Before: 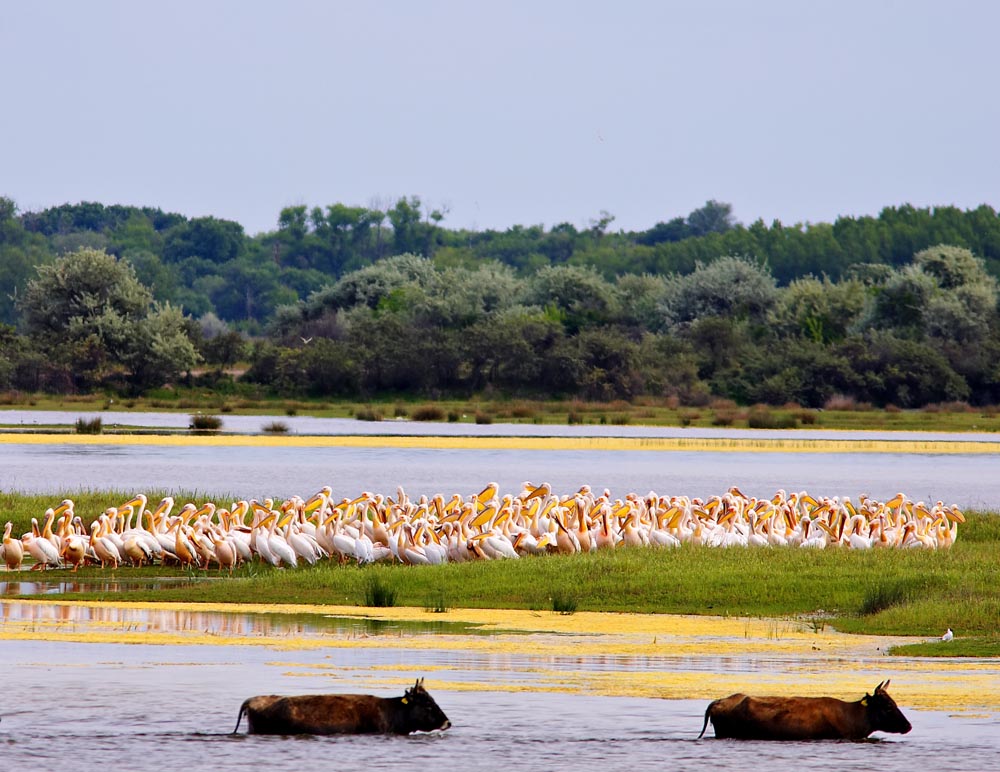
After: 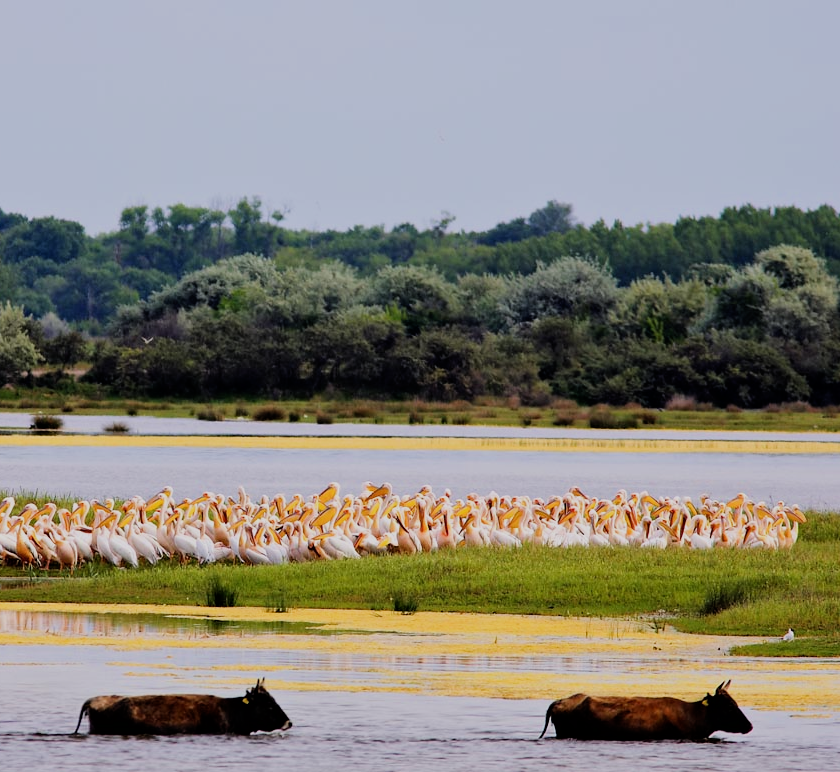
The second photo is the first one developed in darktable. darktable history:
crop: left 15.983%
filmic rgb: black relative exposure -7.65 EV, white relative exposure 4.56 EV, hardness 3.61, contrast 1.055
